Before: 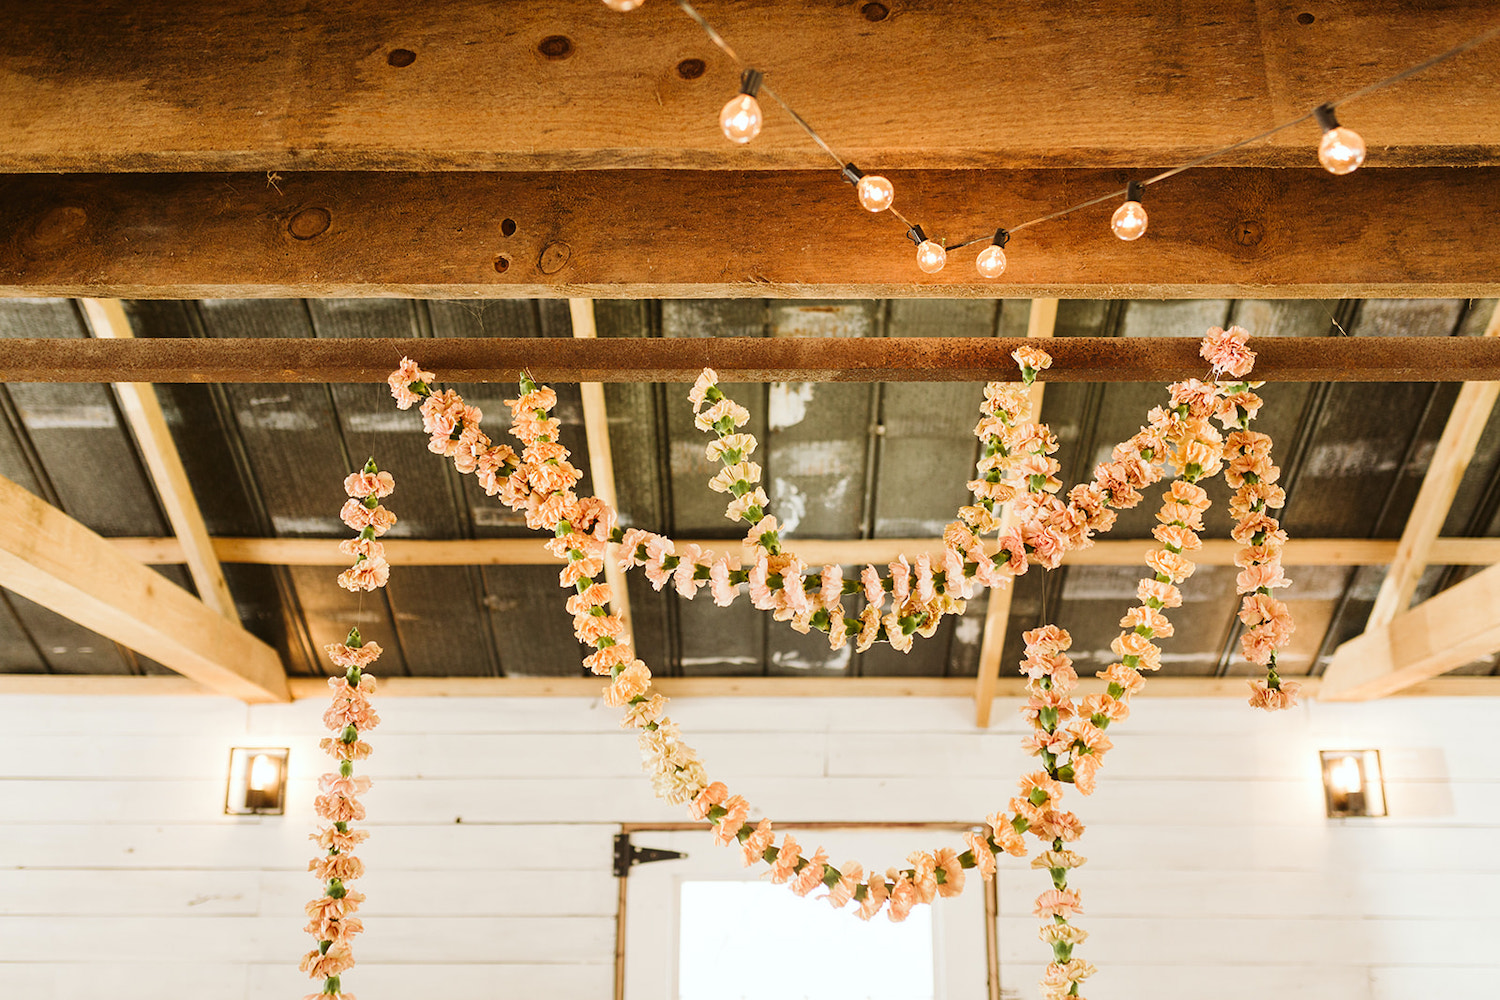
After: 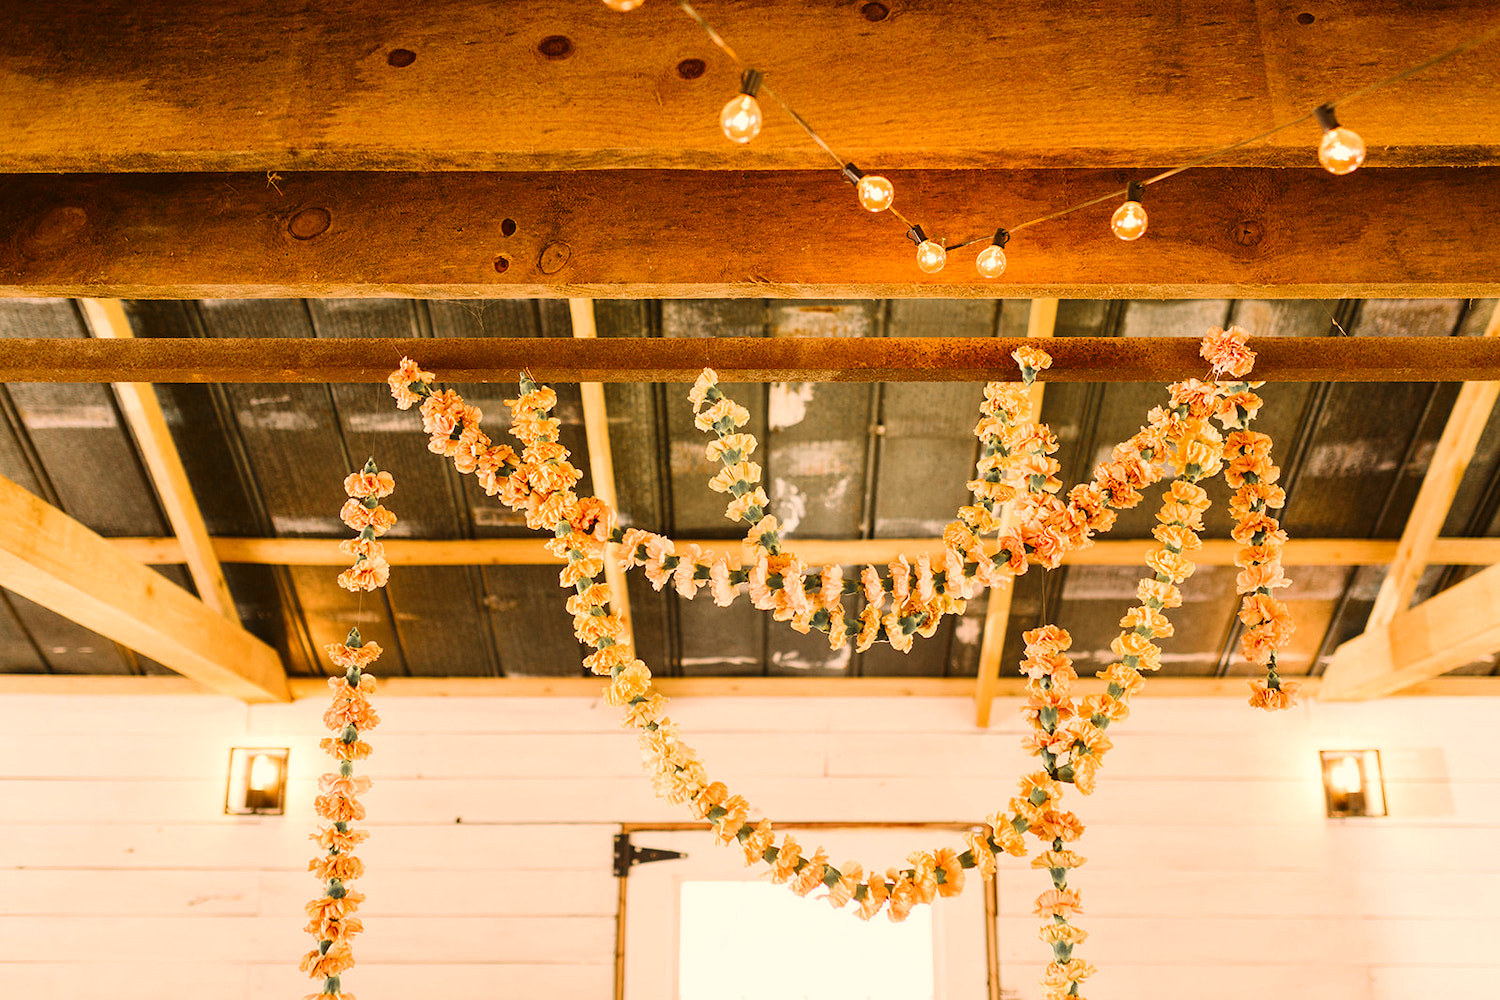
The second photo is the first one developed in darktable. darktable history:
white balance: red 1.127, blue 0.943
color balance rgb: perceptual saturation grading › global saturation 25%, global vibrance 20%
color zones: curves: ch1 [(0, 0.638) (0.193, 0.442) (0.286, 0.15) (0.429, 0.14) (0.571, 0.142) (0.714, 0.154) (0.857, 0.175) (1, 0.638)]
